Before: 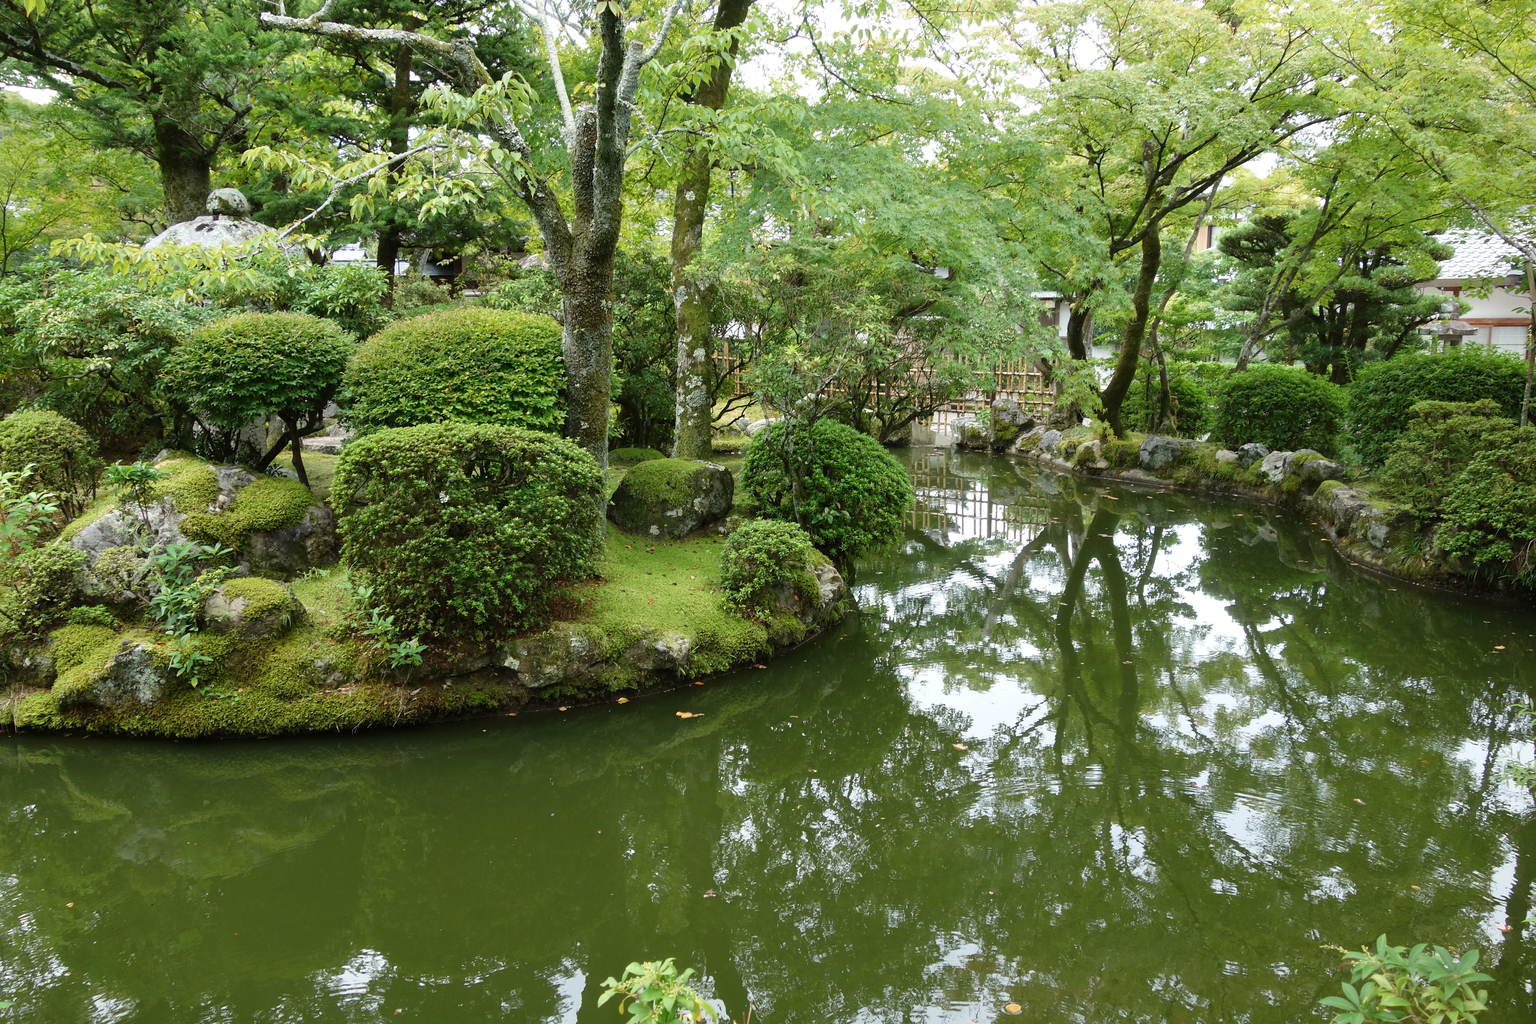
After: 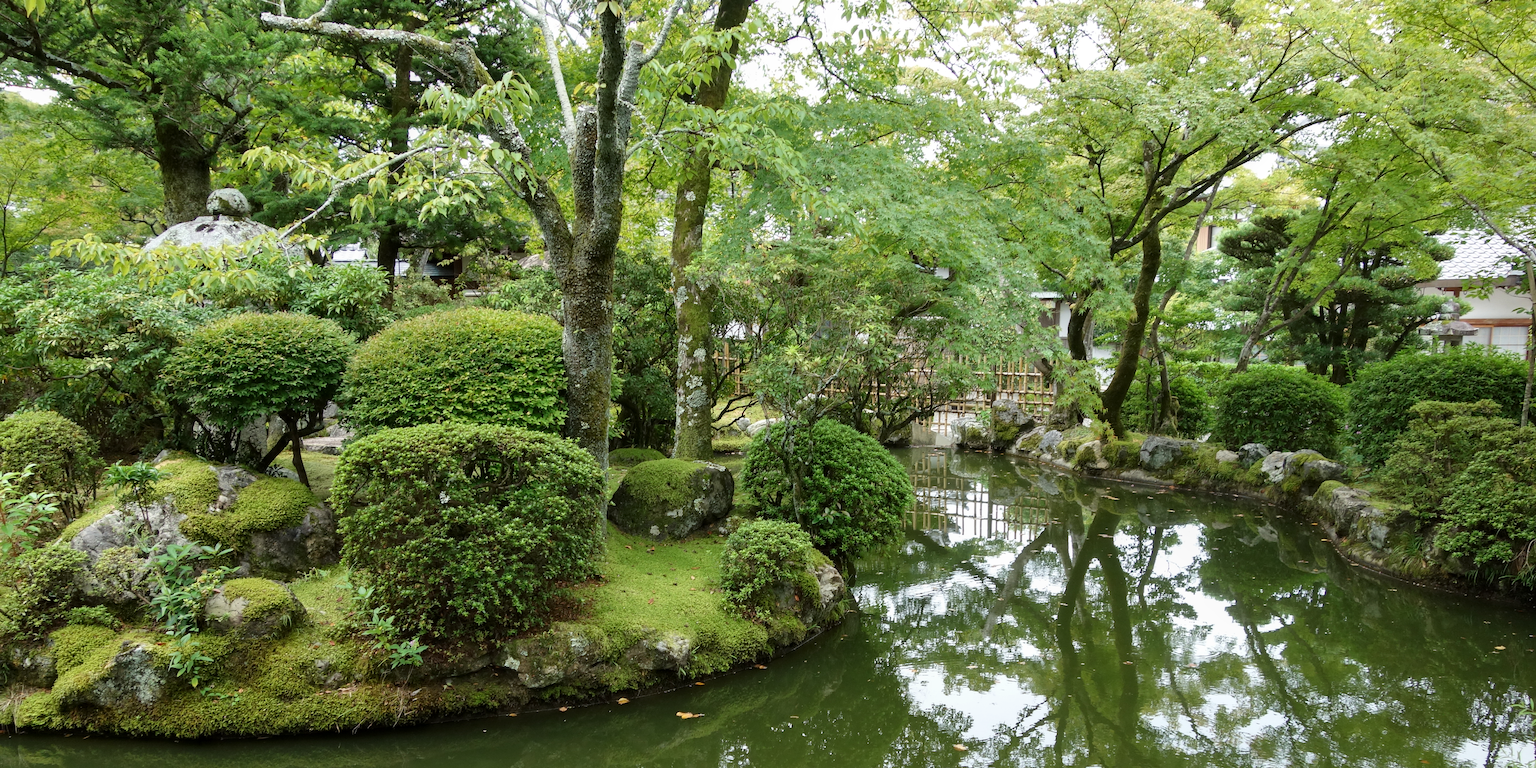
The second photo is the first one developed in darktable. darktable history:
shadows and highlights: shadows 20.91, highlights -35.45, soften with gaussian
crop: bottom 24.988%
local contrast: highlights 61%, shadows 106%, detail 107%, midtone range 0.529
